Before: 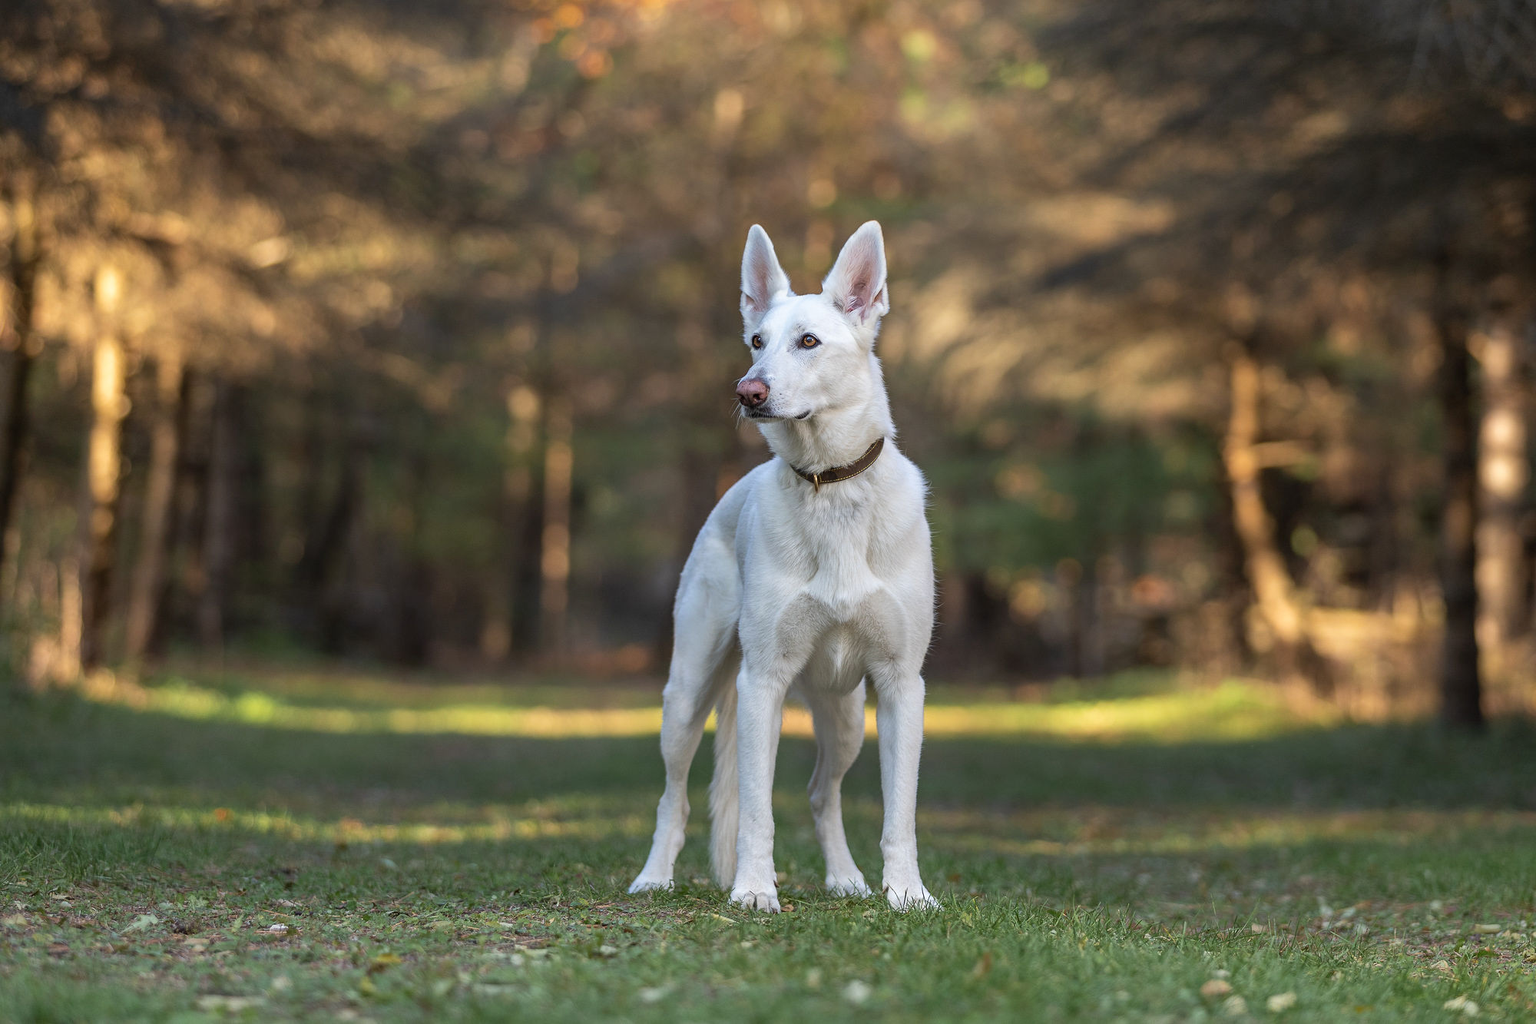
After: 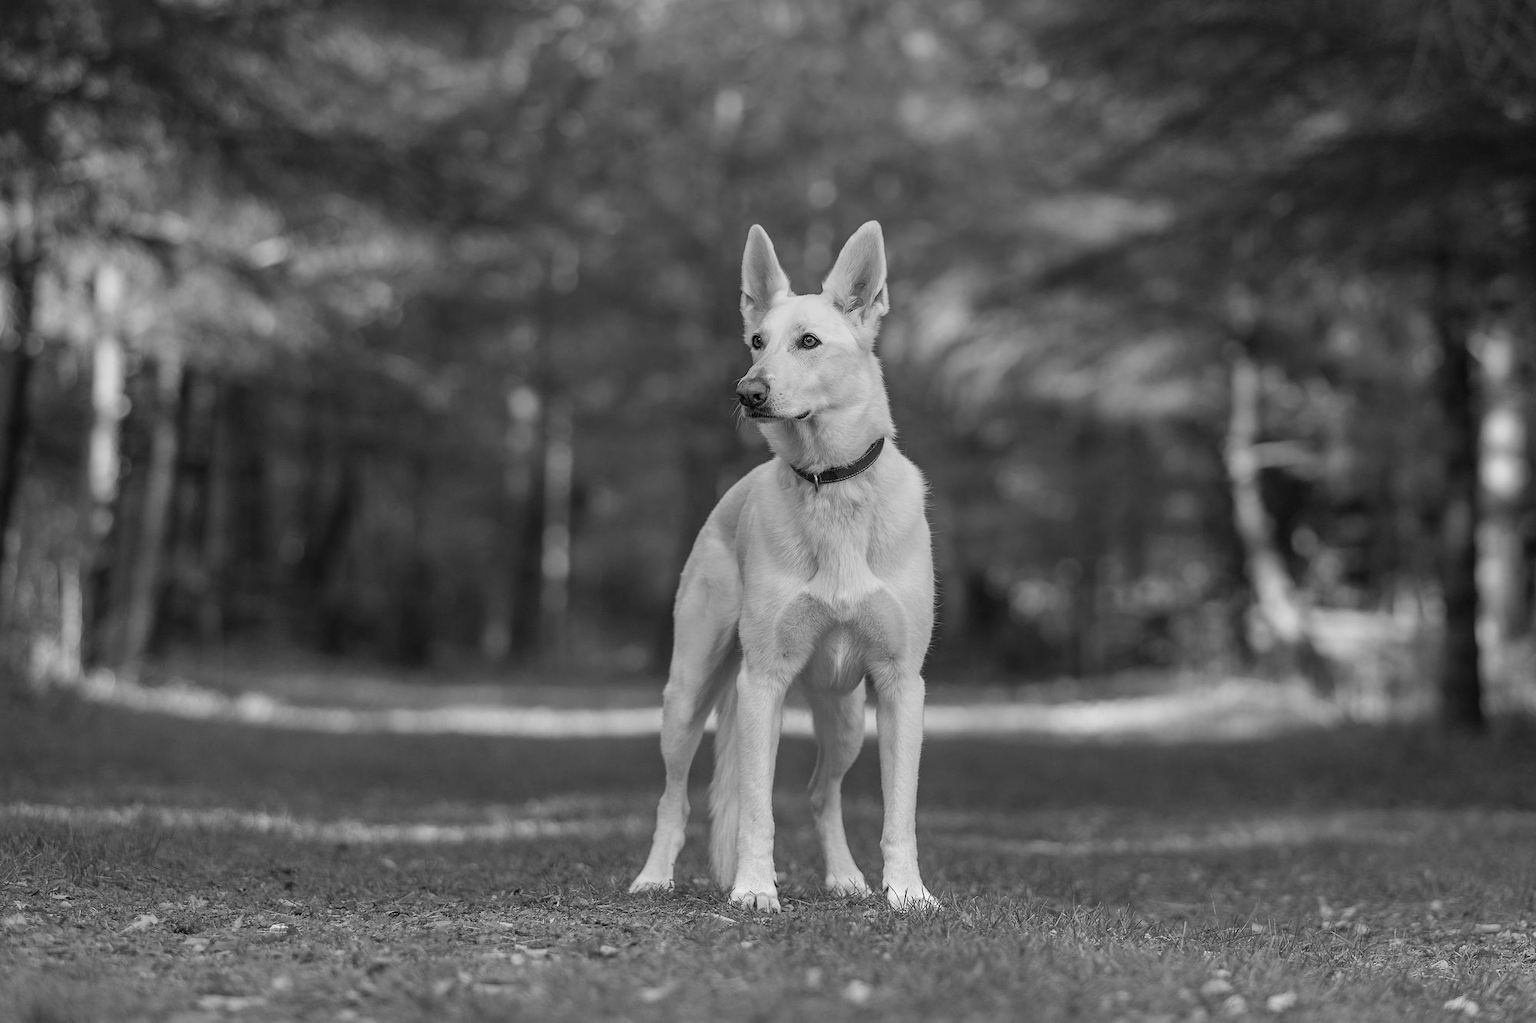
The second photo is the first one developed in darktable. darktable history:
monochrome: on, module defaults
graduated density: on, module defaults
shadows and highlights: shadows 30.63, highlights -63.22, shadows color adjustment 98%, highlights color adjustment 58.61%, soften with gaussian
